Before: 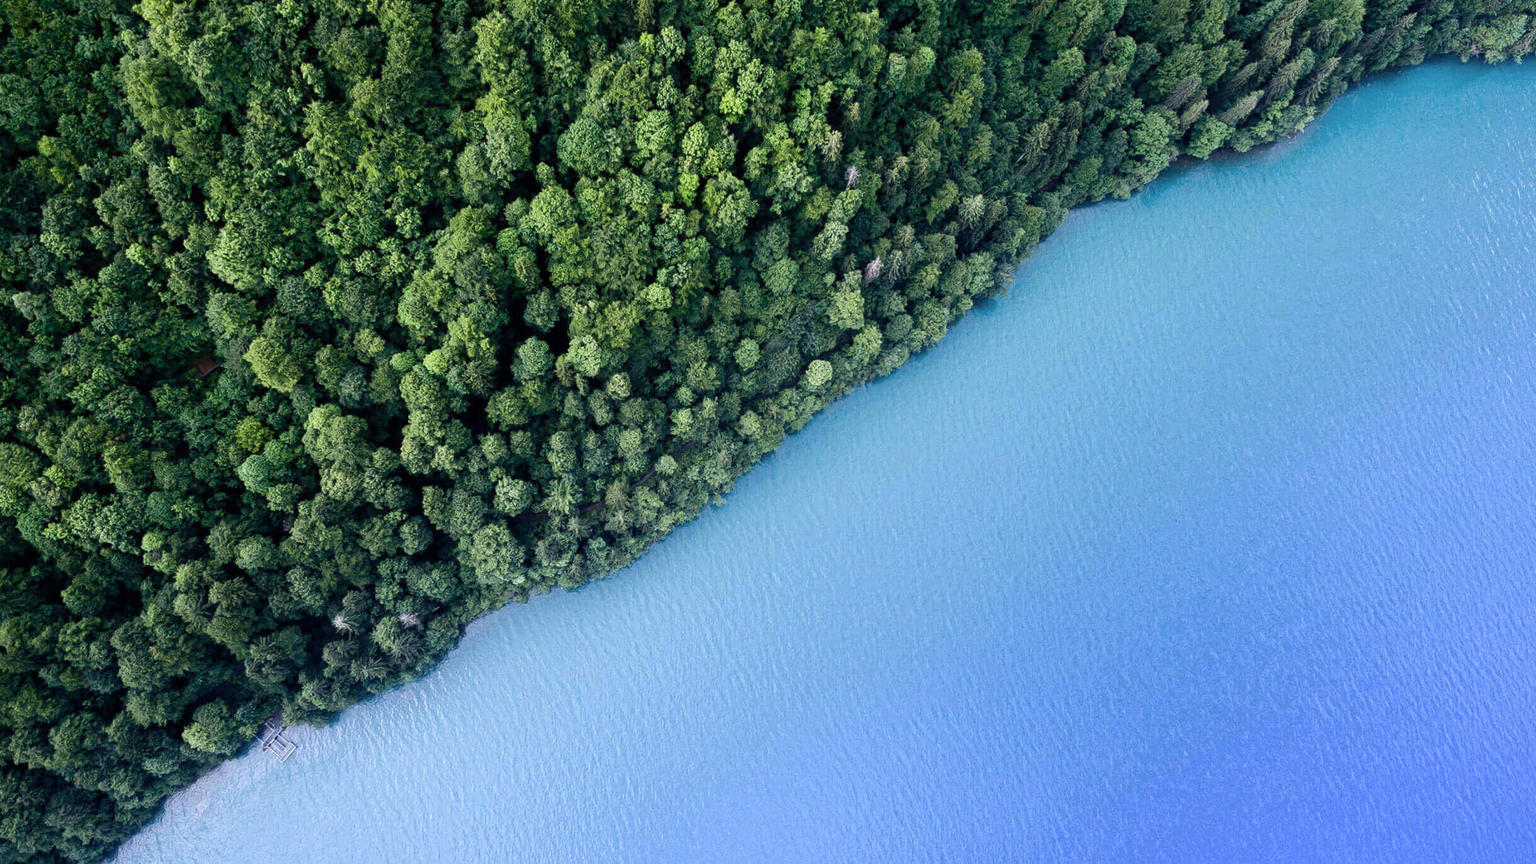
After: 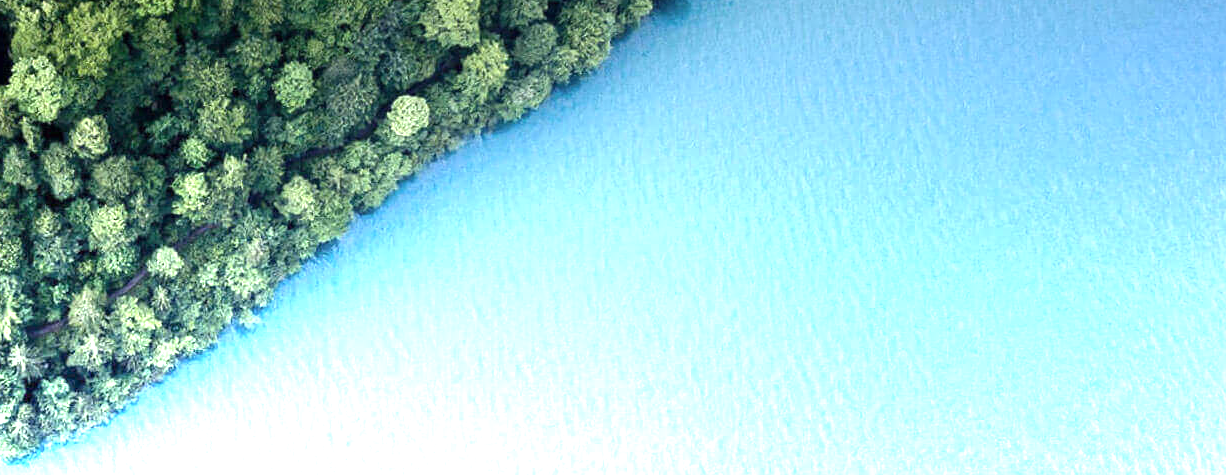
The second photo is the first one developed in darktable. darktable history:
crop: left 36.607%, top 34.735%, right 13.146%, bottom 30.611%
graduated density: density -3.9 EV
